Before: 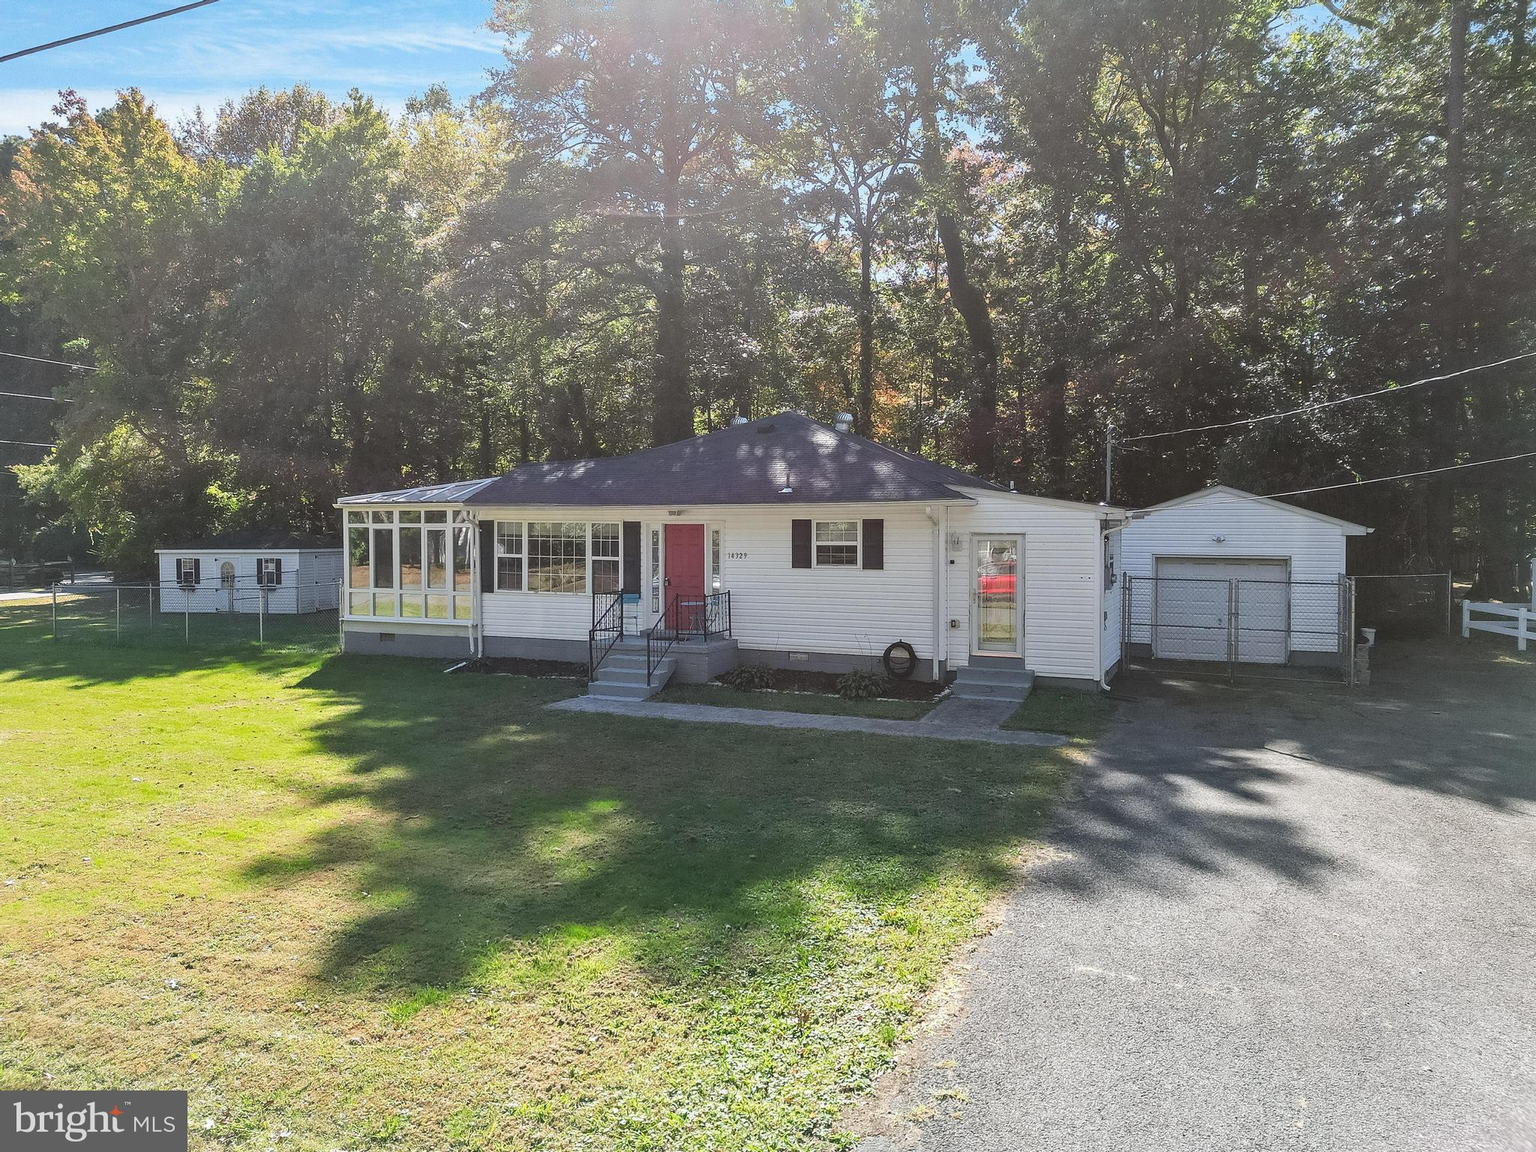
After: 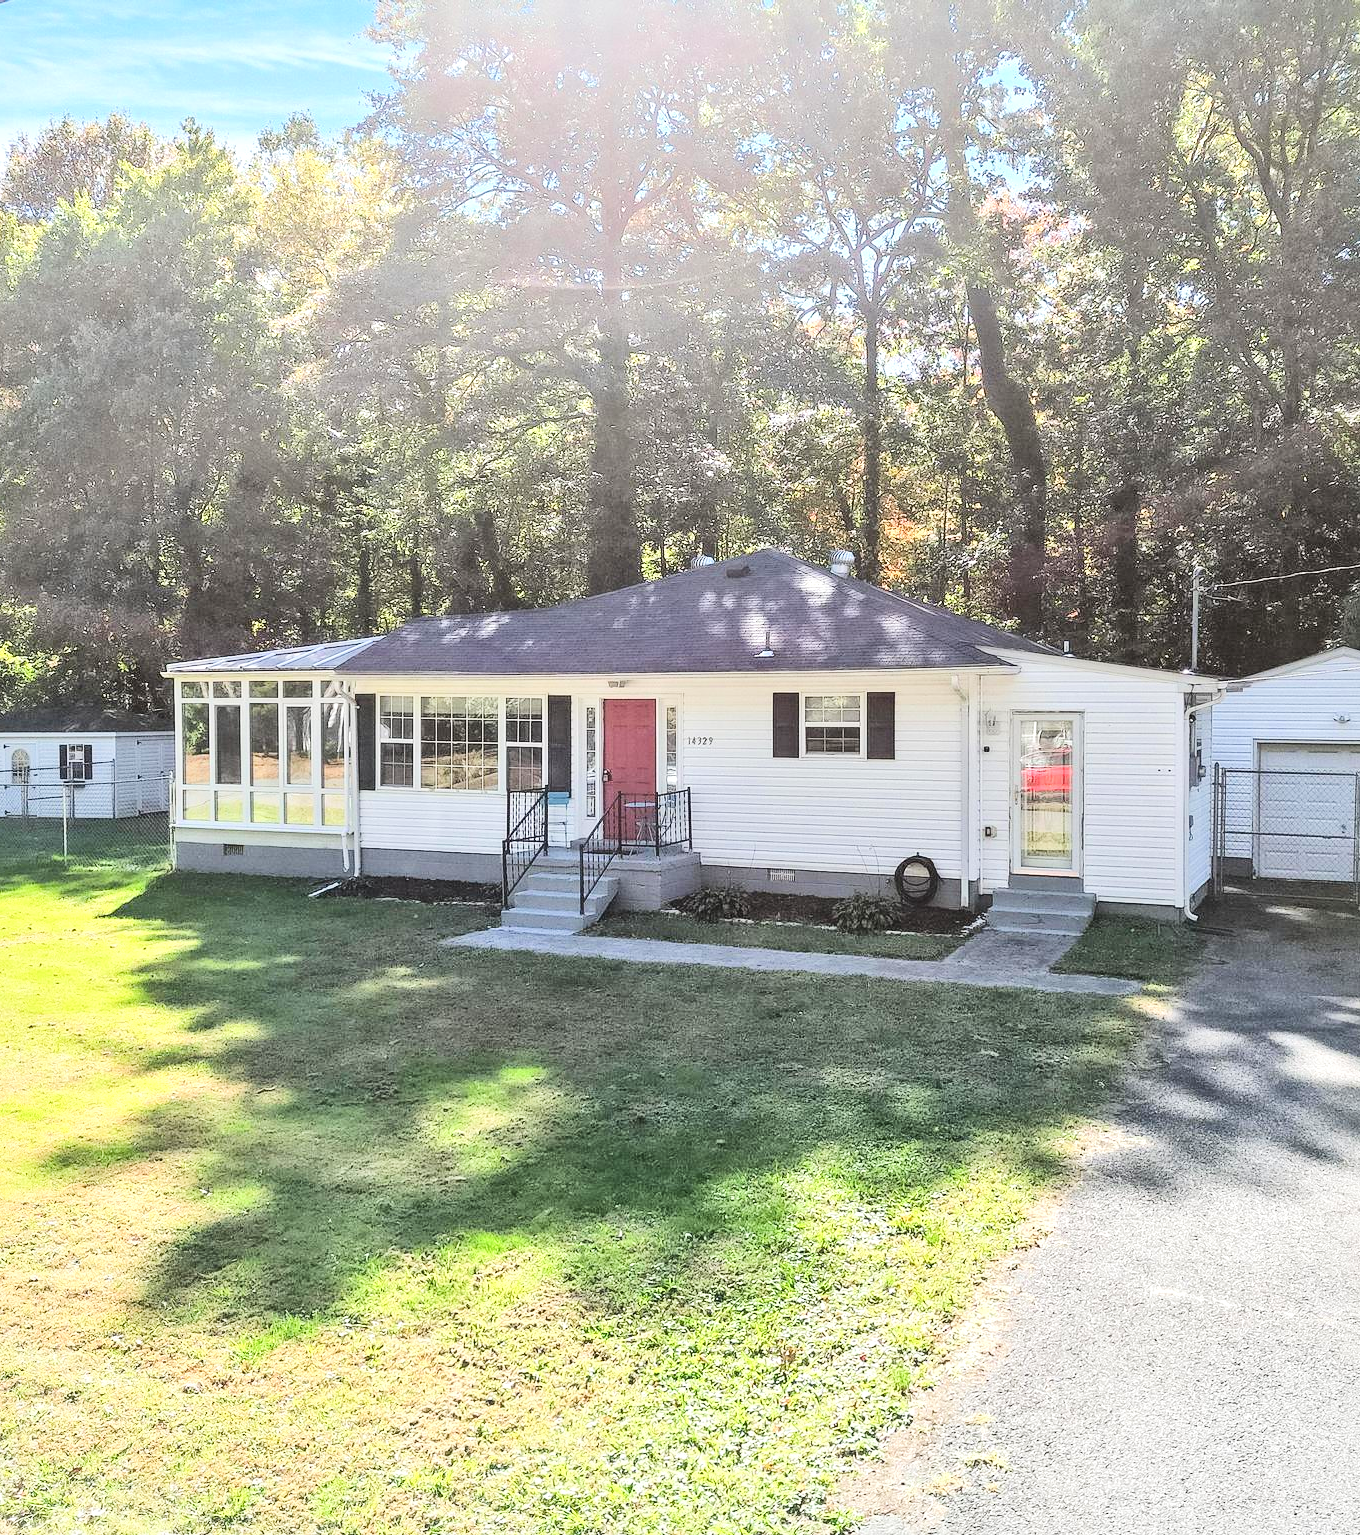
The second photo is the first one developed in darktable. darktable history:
shadows and highlights: shadows -1.79, highlights 40.69
tone equalizer: -7 EV 0.16 EV, -6 EV 0.6 EV, -5 EV 1.19 EV, -4 EV 1.34 EV, -3 EV 1.13 EV, -2 EV 0.6 EV, -1 EV 0.162 EV, edges refinement/feathering 500, mask exposure compensation -1.57 EV, preserve details no
local contrast: mode bilateral grid, contrast 19, coarseness 50, detail 162%, midtone range 0.2
crop and rotate: left 13.863%, right 19.708%
